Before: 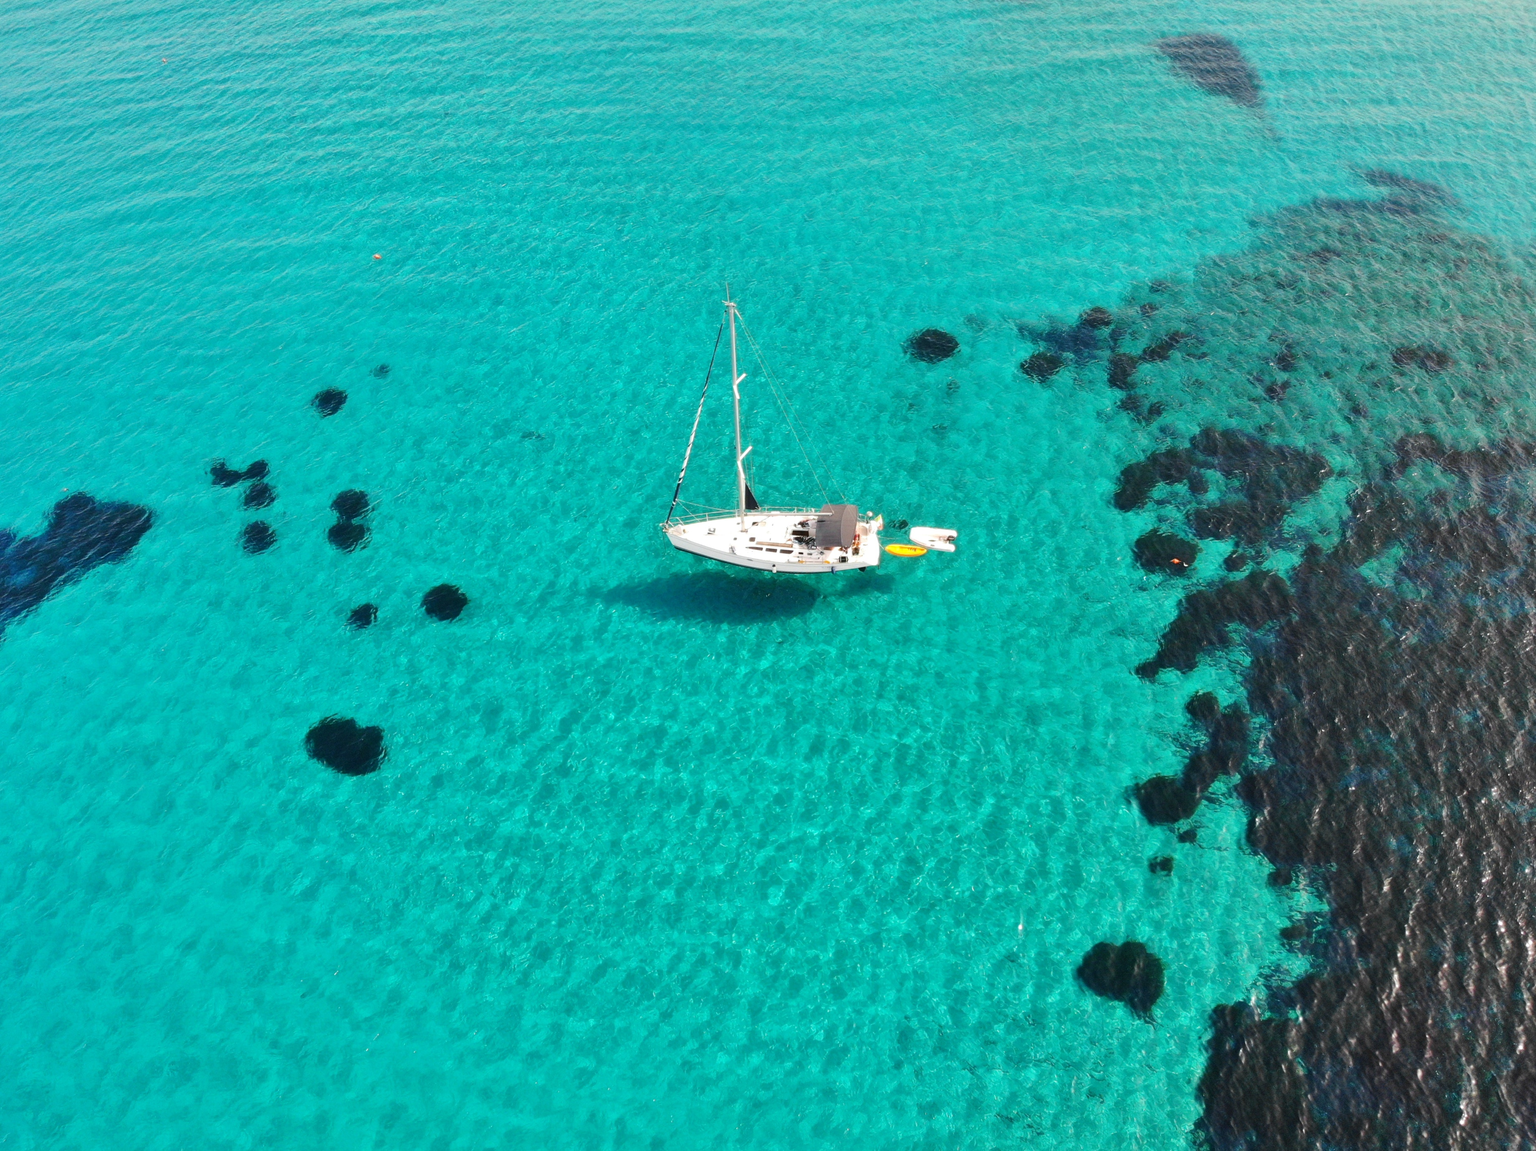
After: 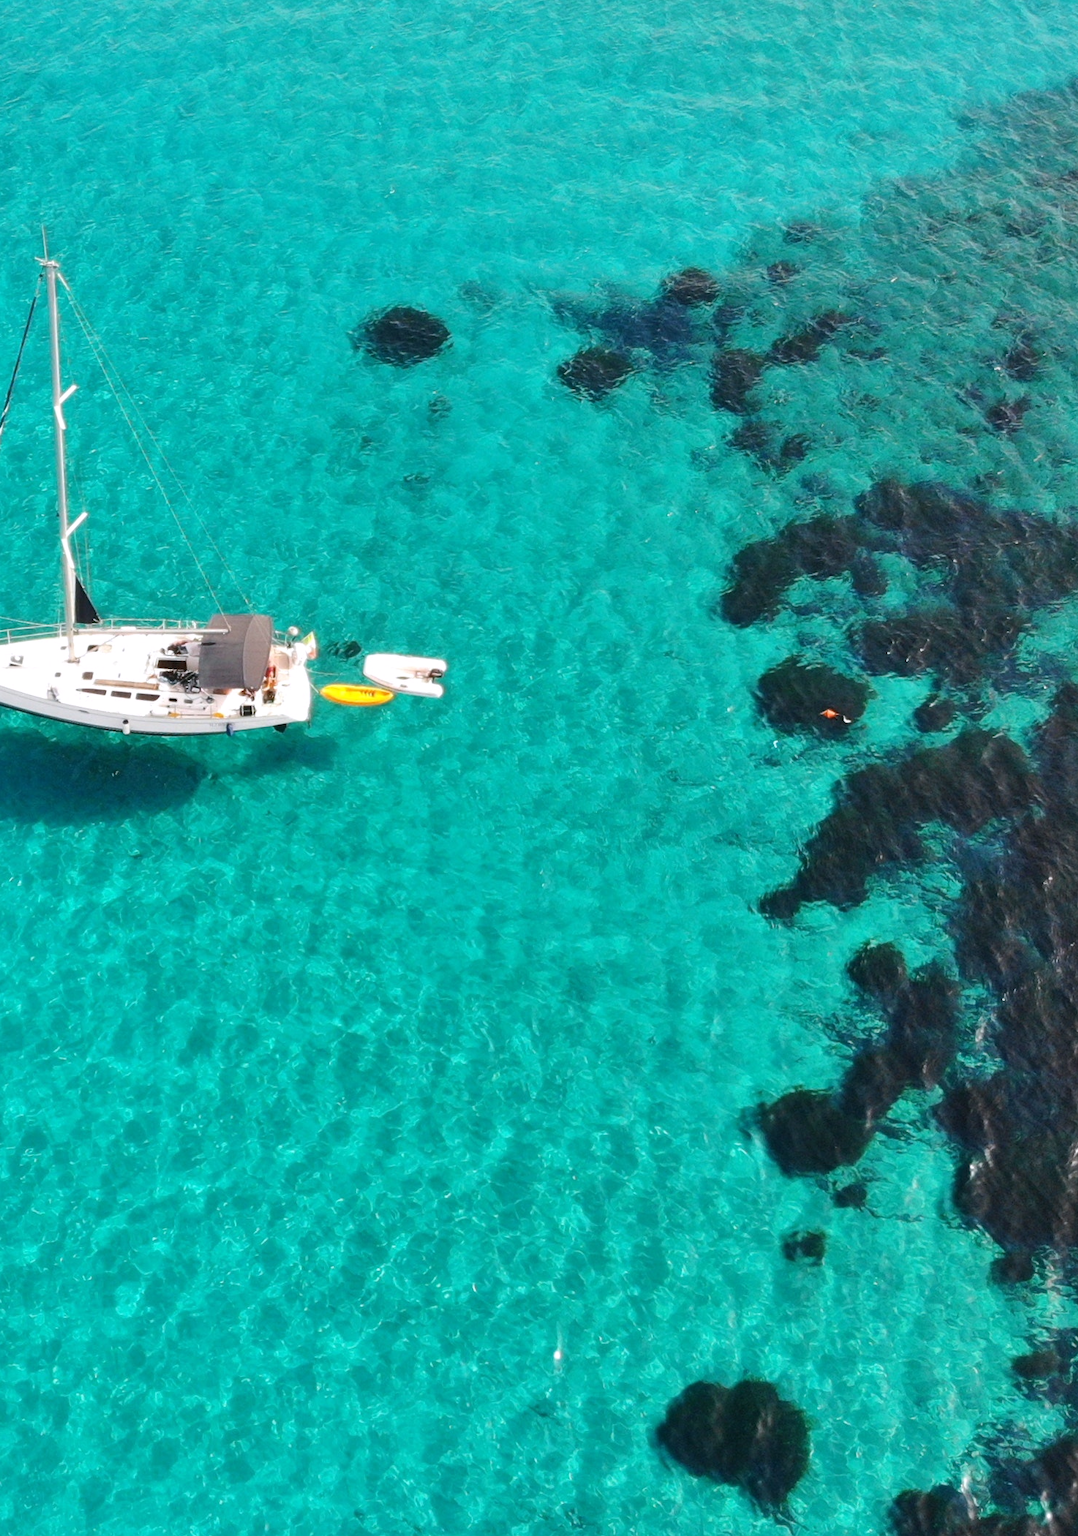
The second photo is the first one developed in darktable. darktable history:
crop: left 45.721%, top 13.393%, right 14.118%, bottom 10.01%
white balance: red 1.009, blue 1.027
